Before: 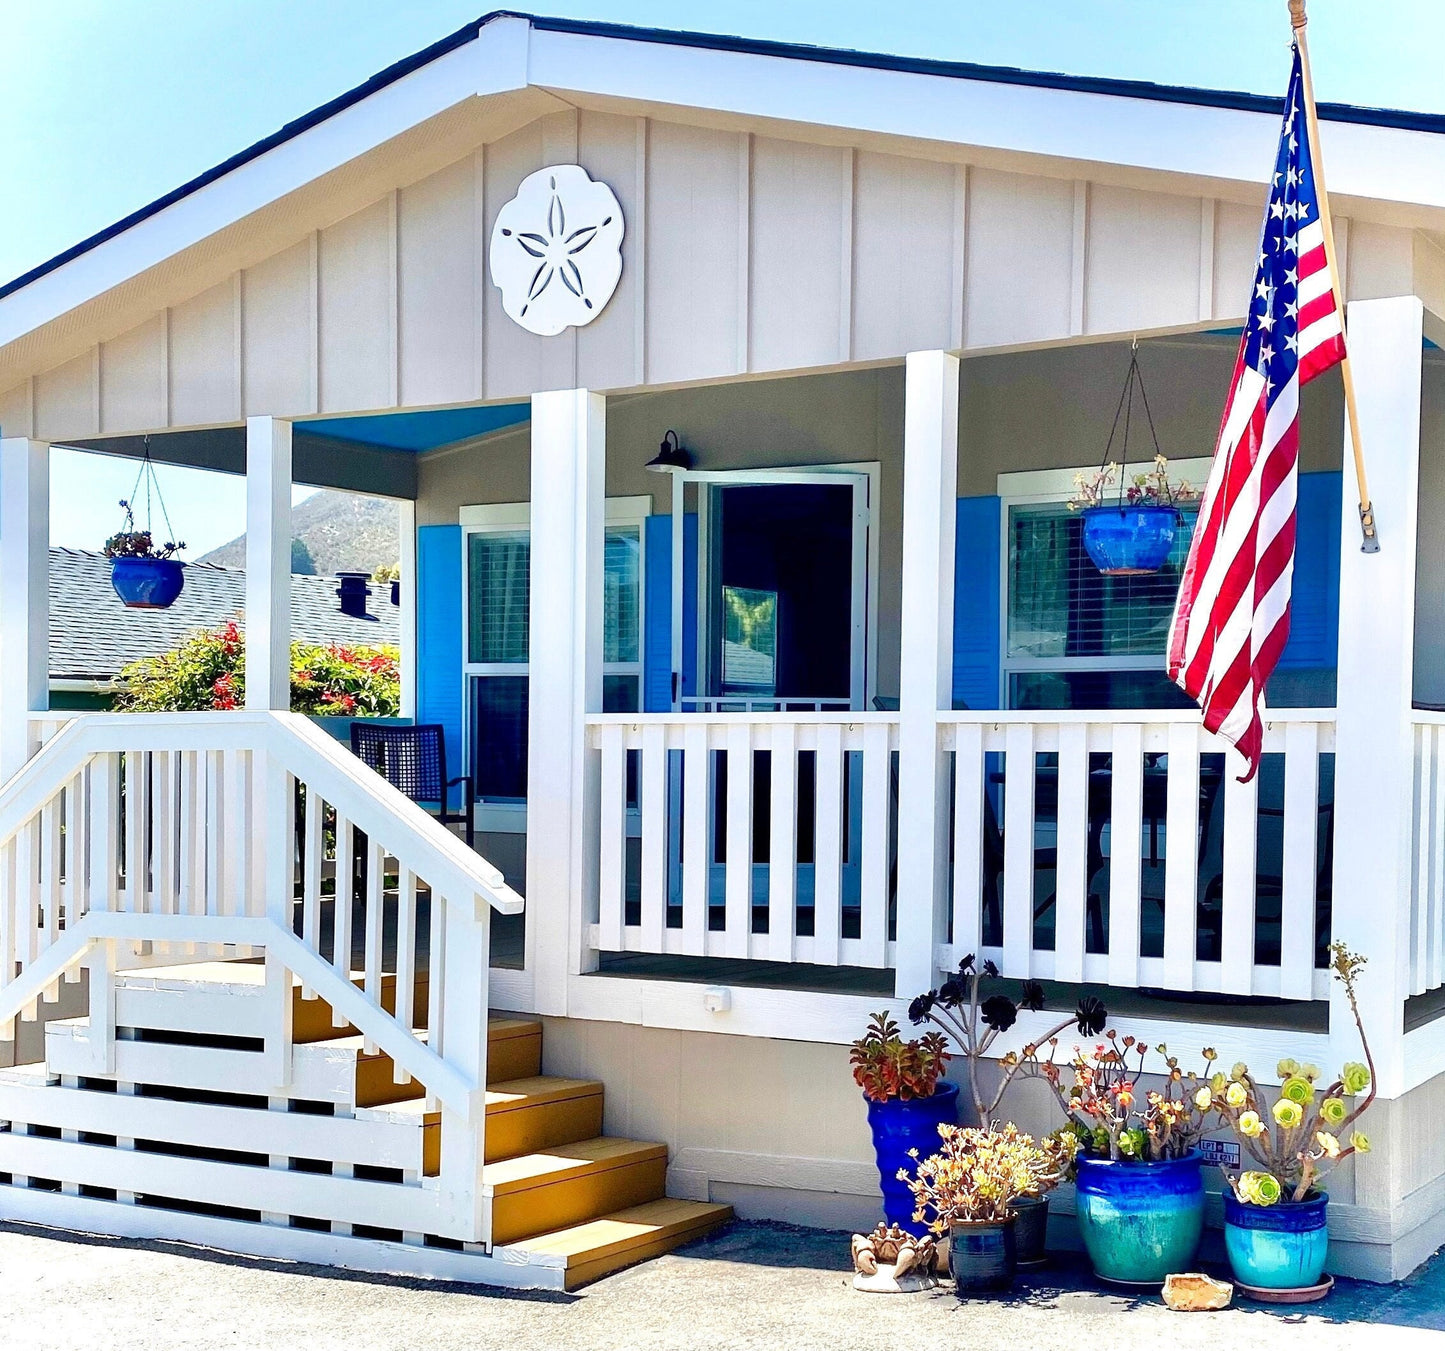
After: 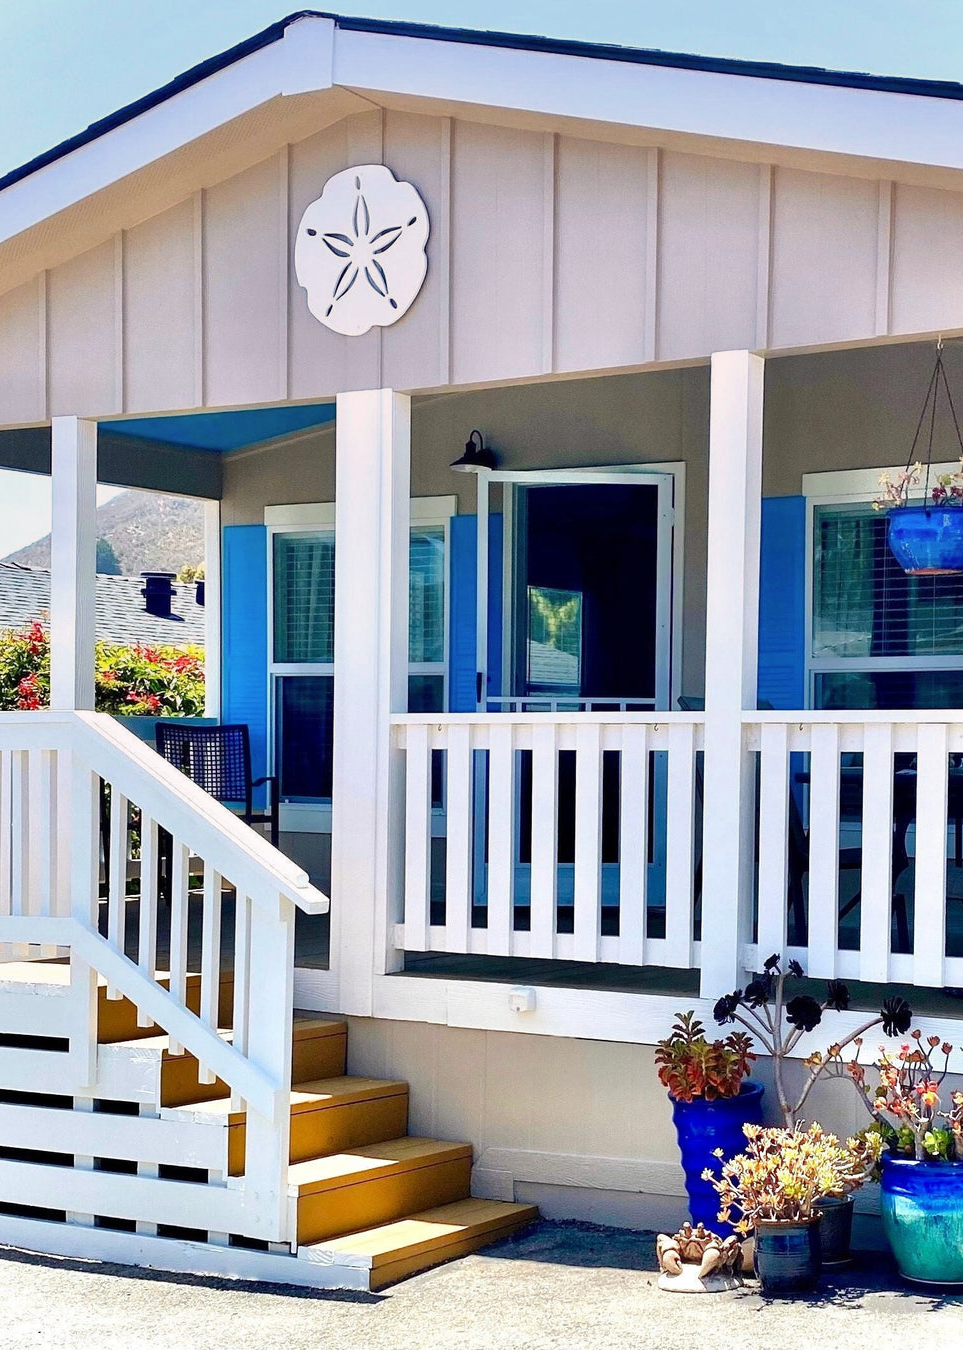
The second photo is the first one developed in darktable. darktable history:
graduated density: density 0.38 EV, hardness 21%, rotation -6.11°, saturation 32%
crop and rotate: left 13.537%, right 19.796%
